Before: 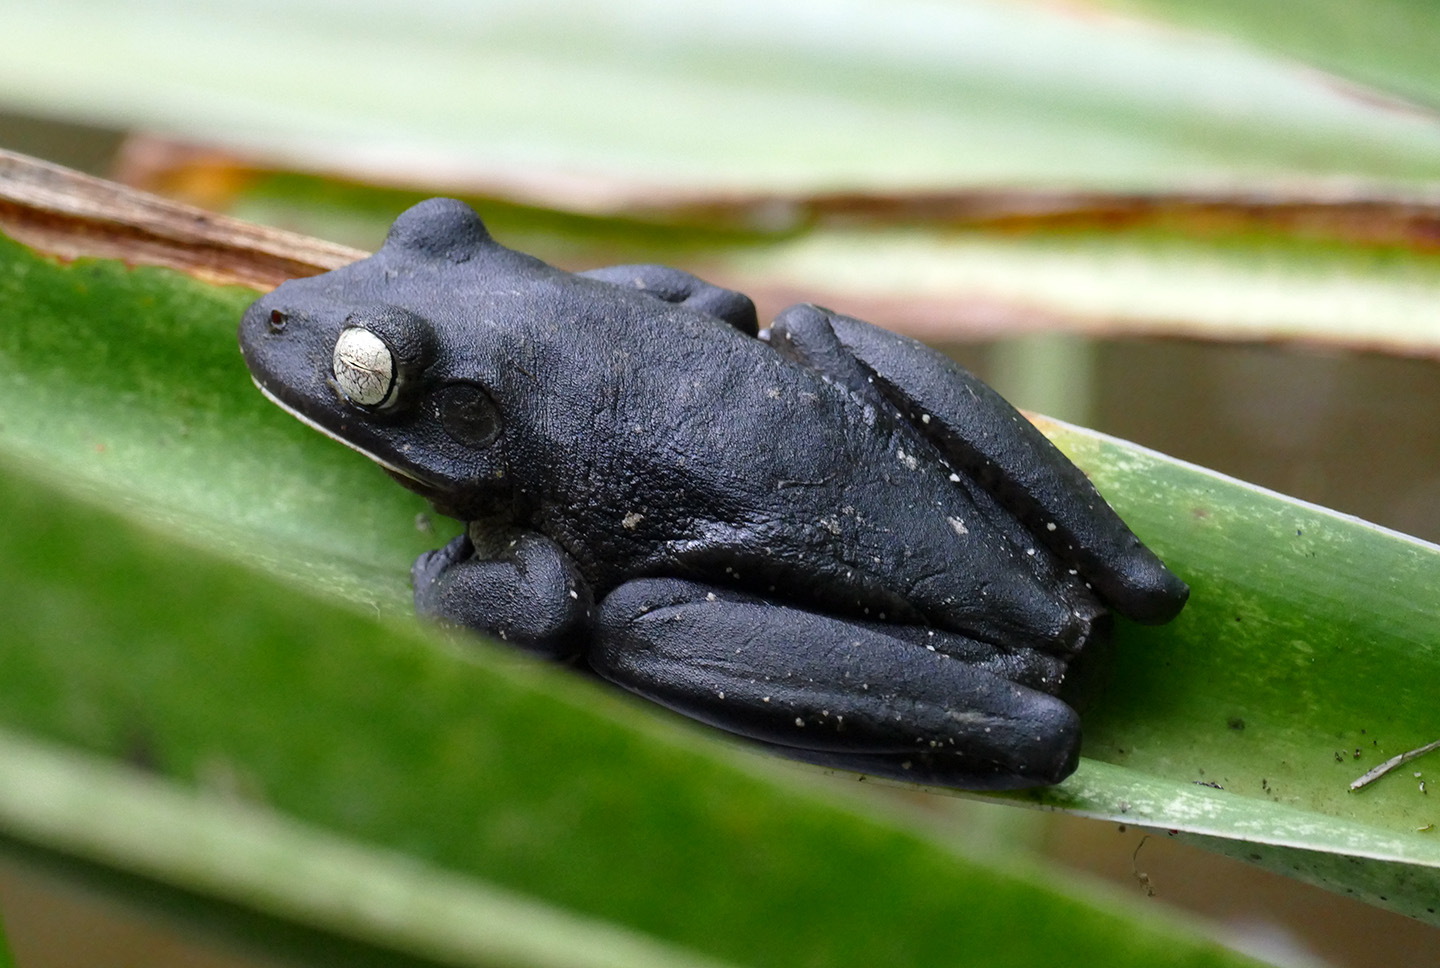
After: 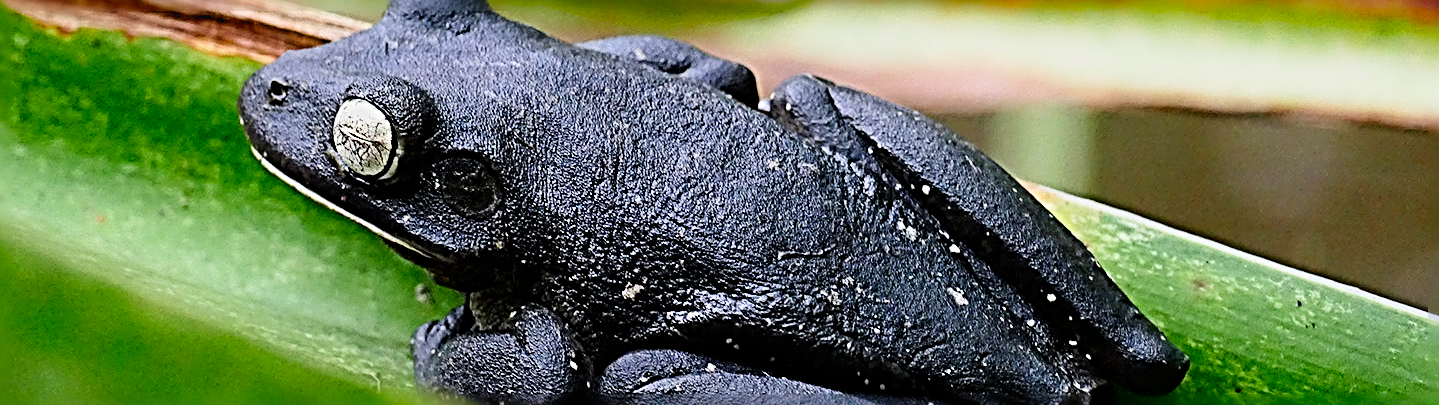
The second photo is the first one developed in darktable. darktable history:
exposure: exposure 0.3 EV, compensate highlight preservation false
crop and rotate: top 23.84%, bottom 34.294%
filmic rgb: hardness 4.17
contrast brightness saturation: contrast 0.16, saturation 0.32
sharpen: radius 4.001, amount 2
